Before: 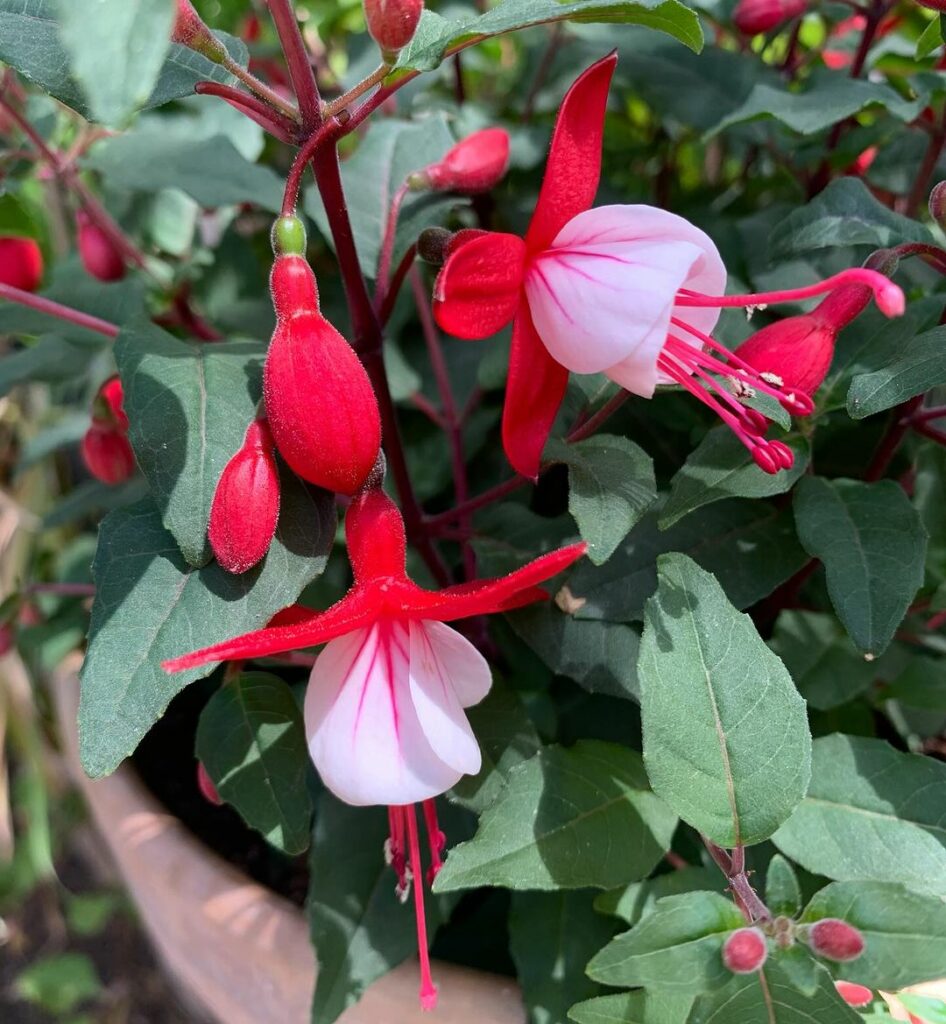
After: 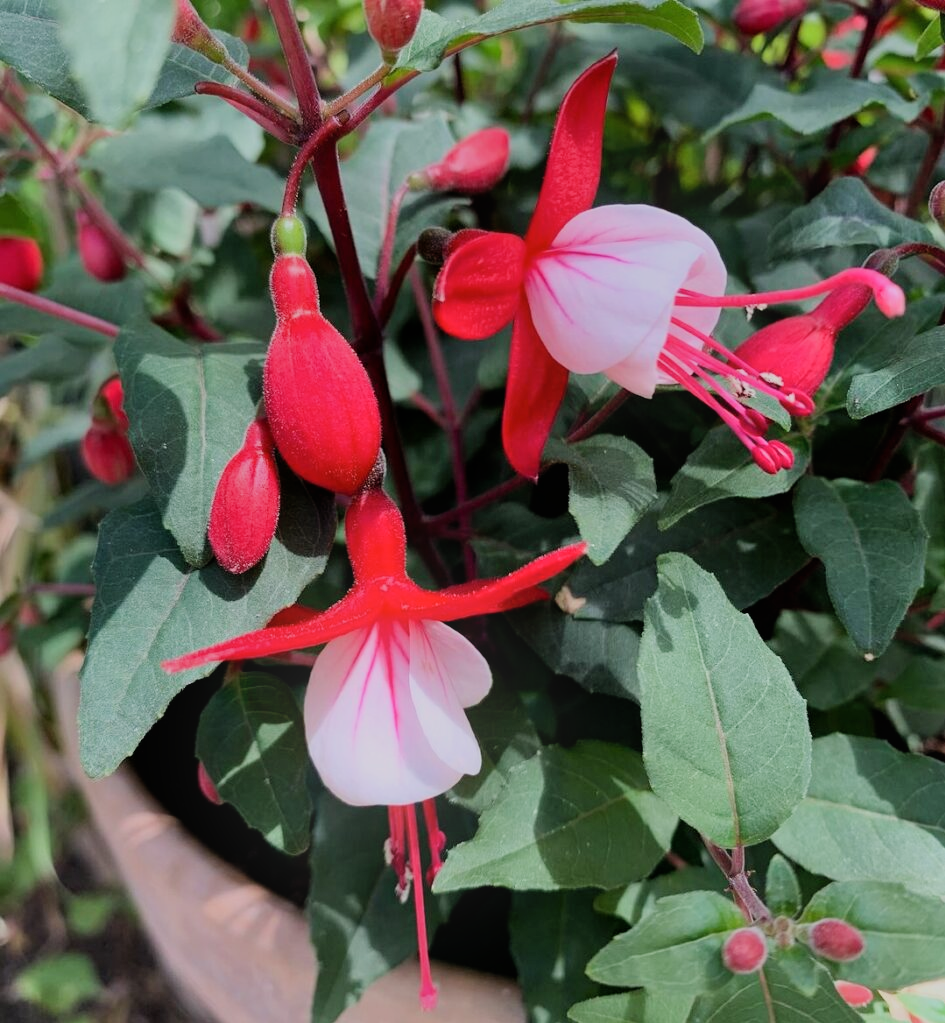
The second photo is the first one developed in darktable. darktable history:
bloom: on, module defaults
shadows and highlights: low approximation 0.01, soften with gaussian
white balance: red 1, blue 1
filmic rgb: black relative exposure -16 EV, white relative exposure 6.92 EV, hardness 4.7
